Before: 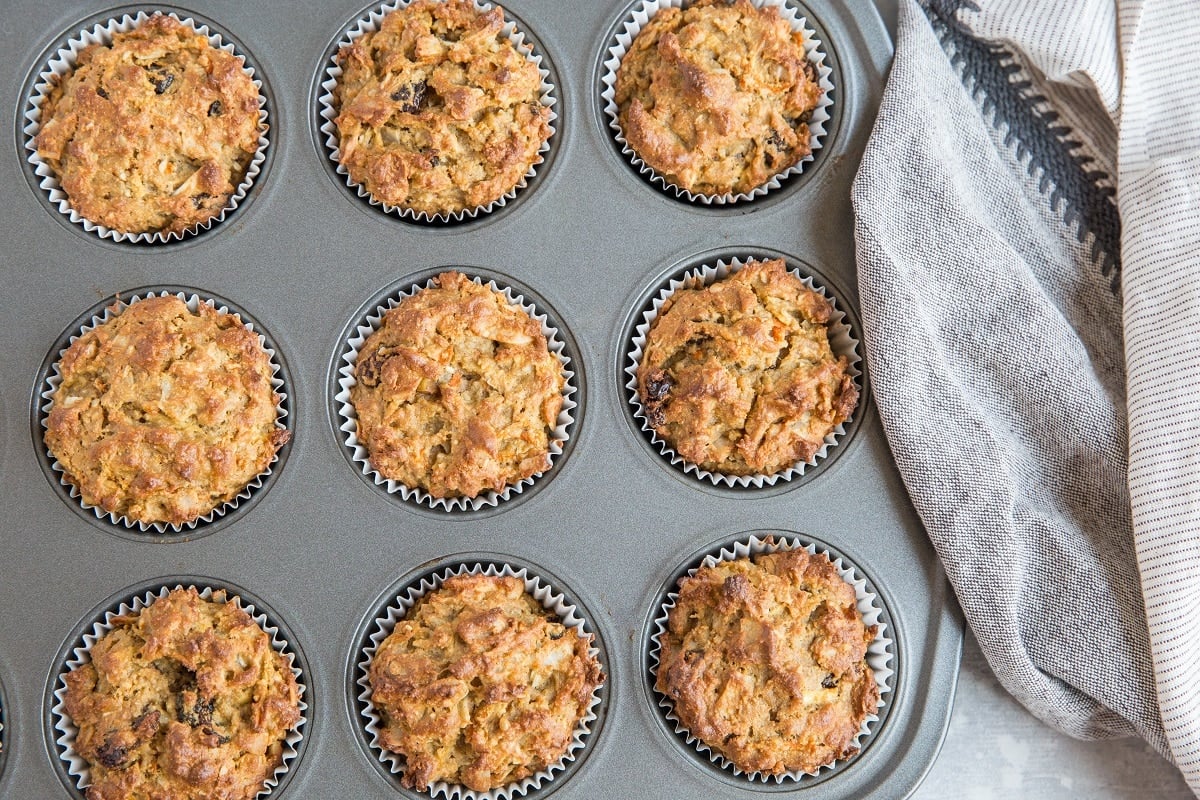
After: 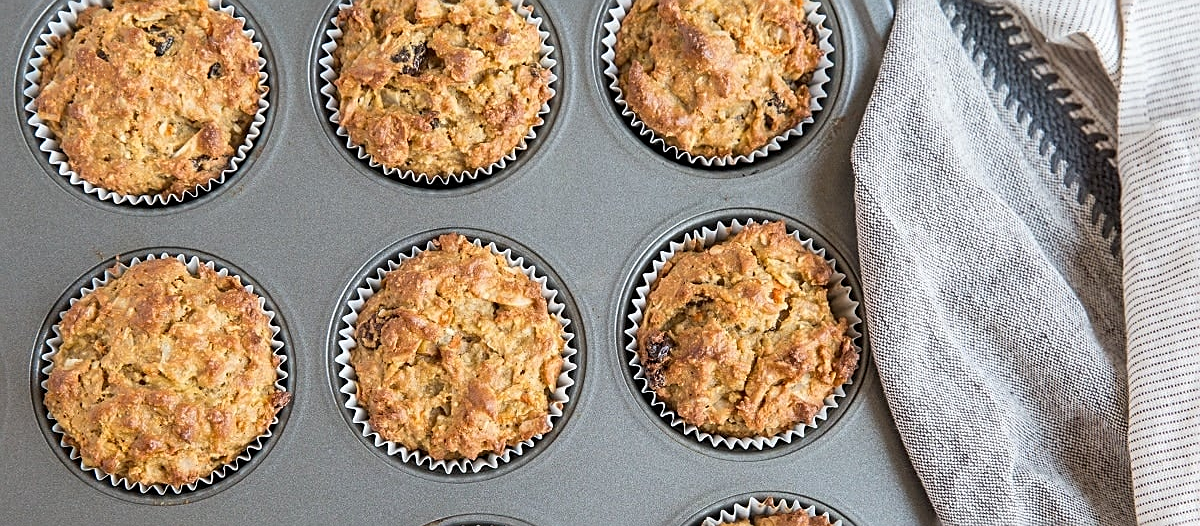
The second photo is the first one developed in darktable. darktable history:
crop and rotate: top 4.819%, bottom 29.422%
sharpen: on, module defaults
